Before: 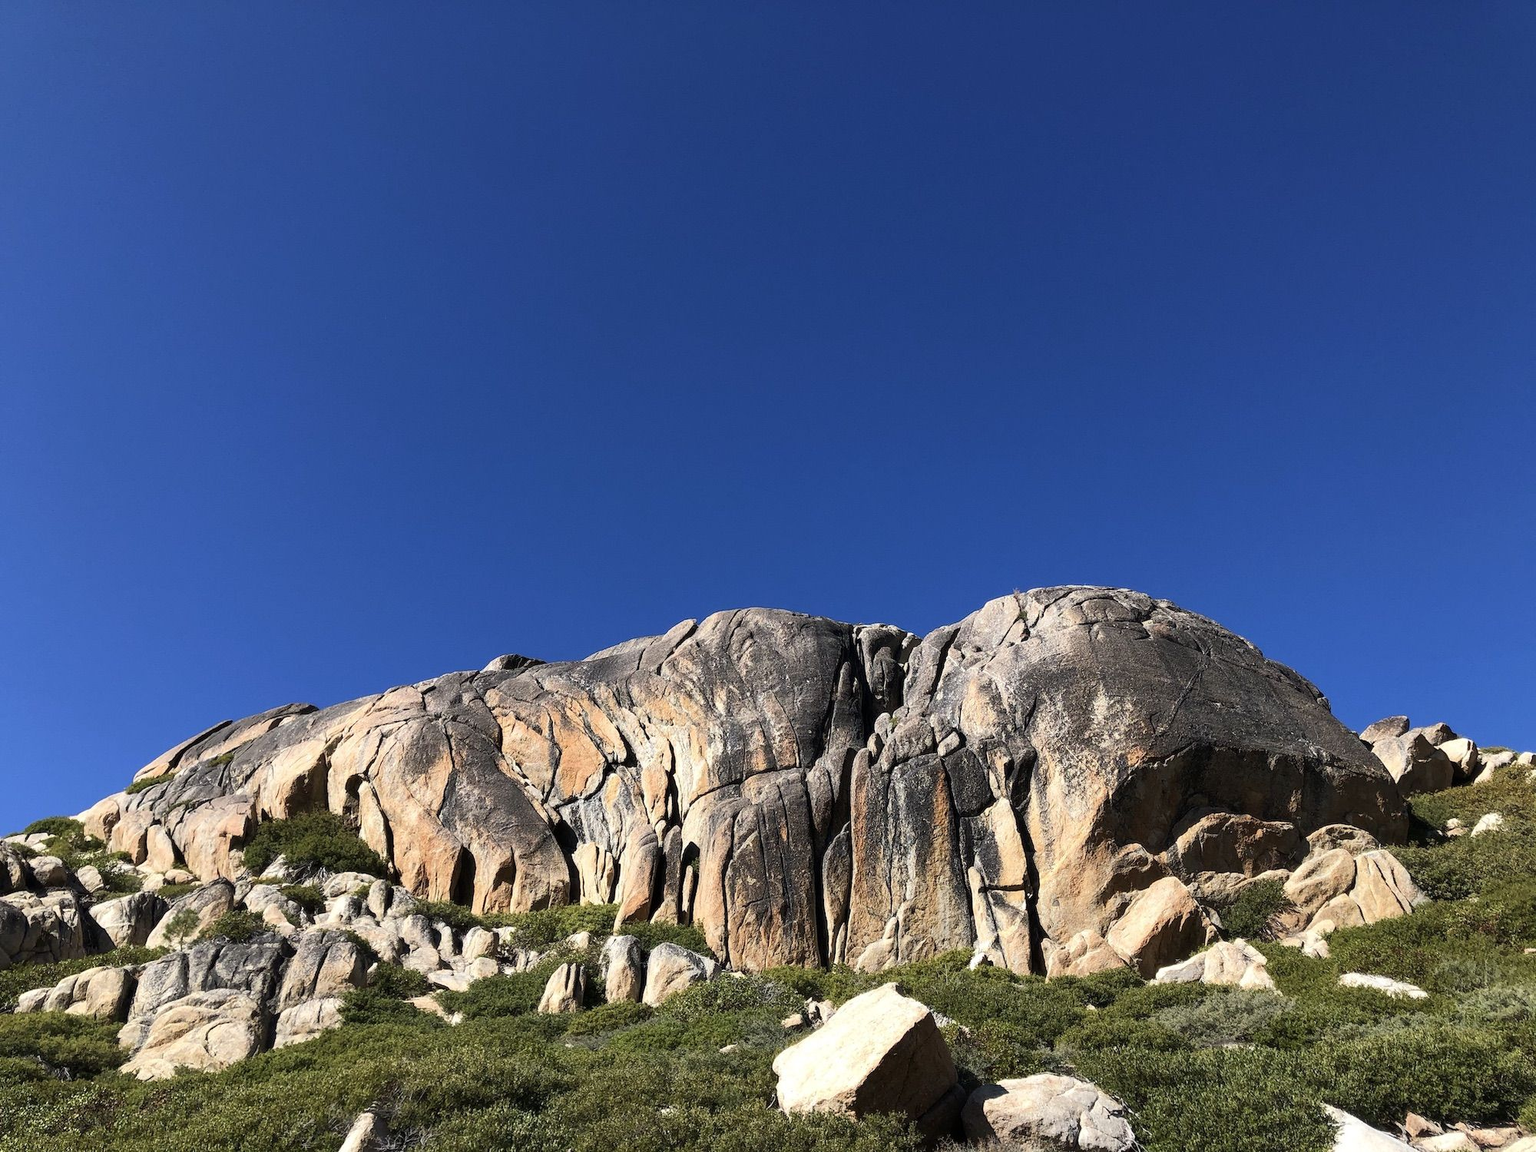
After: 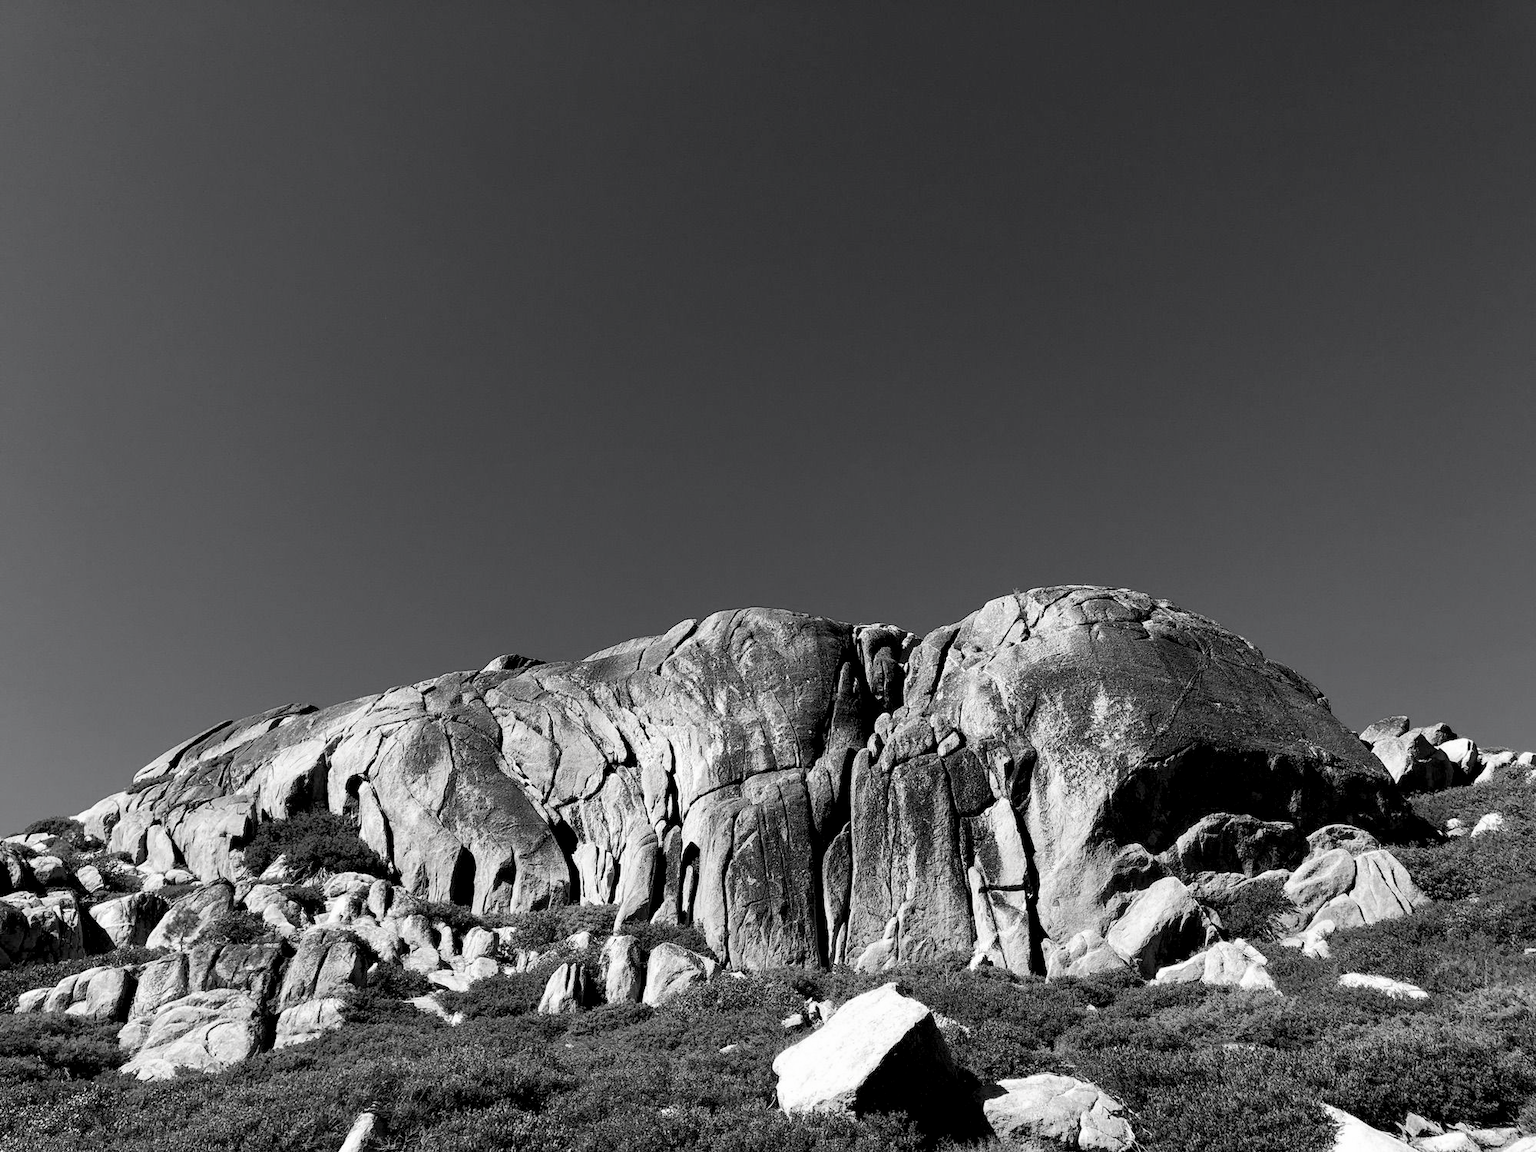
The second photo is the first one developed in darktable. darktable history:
color zones: curves: ch0 [(0.254, 0.492) (0.724, 0.62)]; ch1 [(0.25, 0.528) (0.719, 0.796)]; ch2 [(0, 0.472) (0.25, 0.5) (0.73, 0.184)]
exposure: black level correction 0.016, exposure -0.008 EV, compensate highlight preservation false
contrast brightness saturation: saturation -0.986
